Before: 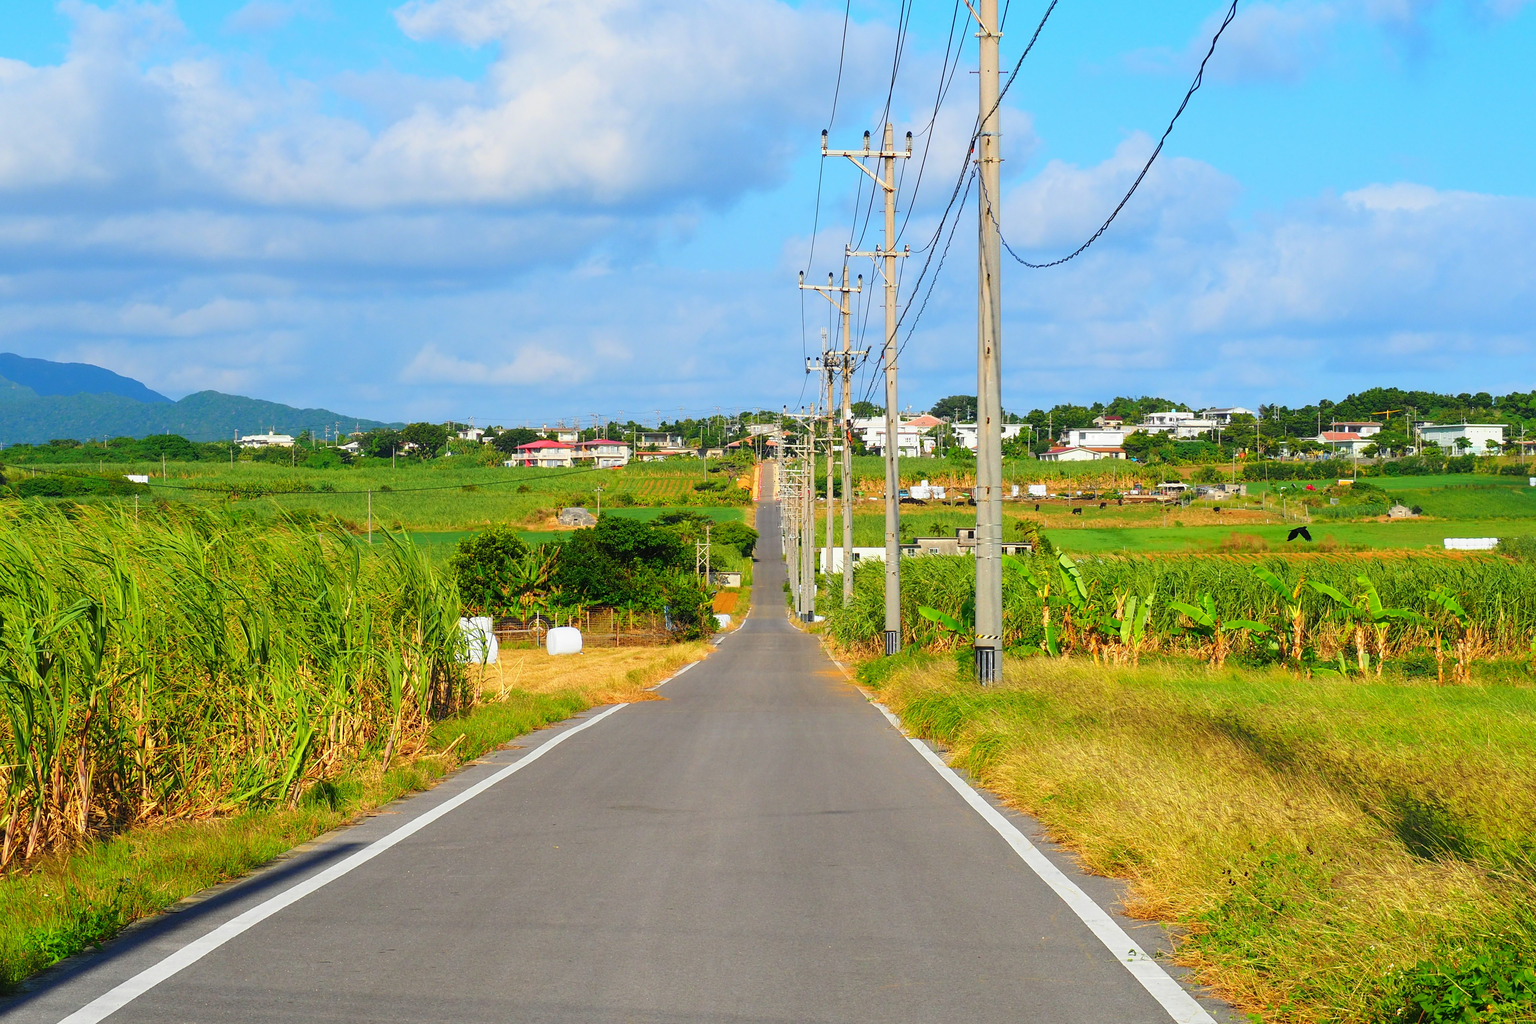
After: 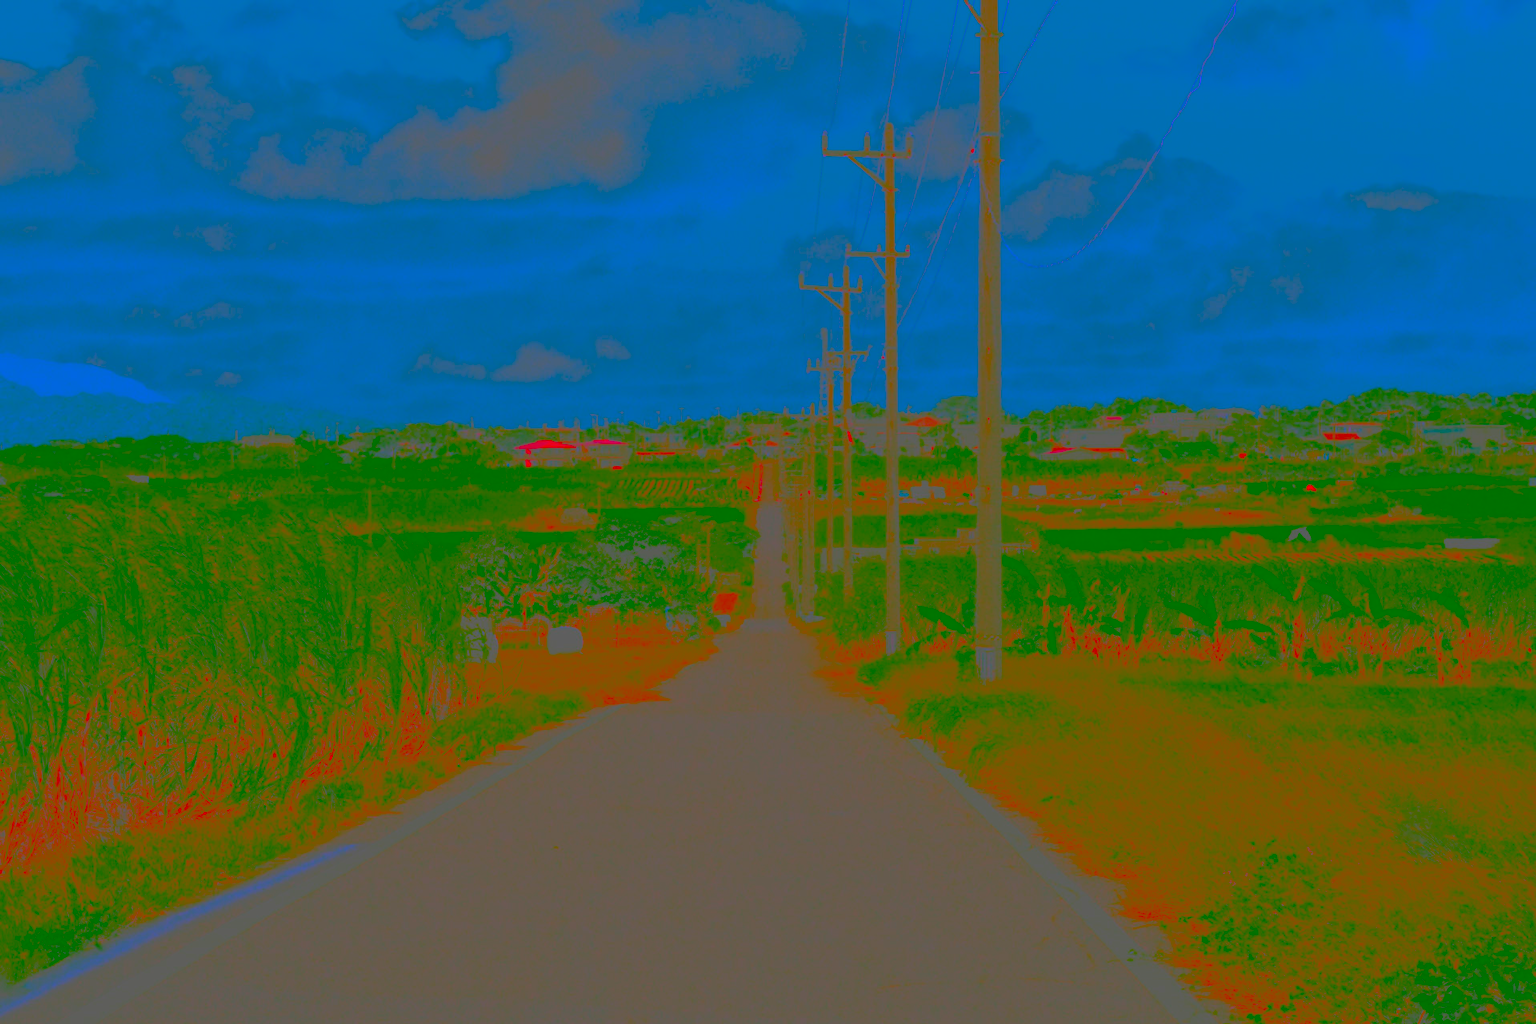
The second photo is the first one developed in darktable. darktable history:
contrast brightness saturation: contrast -0.99, brightness -0.17, saturation 0.75
local contrast: highlights 100%, shadows 100%, detail 120%, midtone range 0.2
